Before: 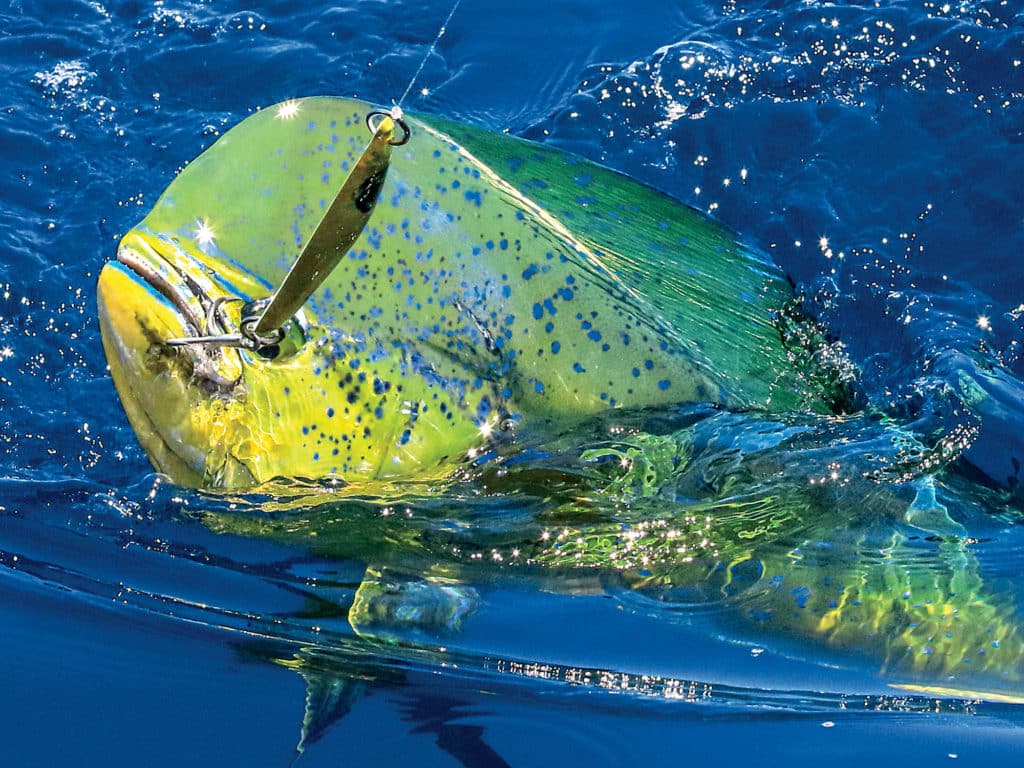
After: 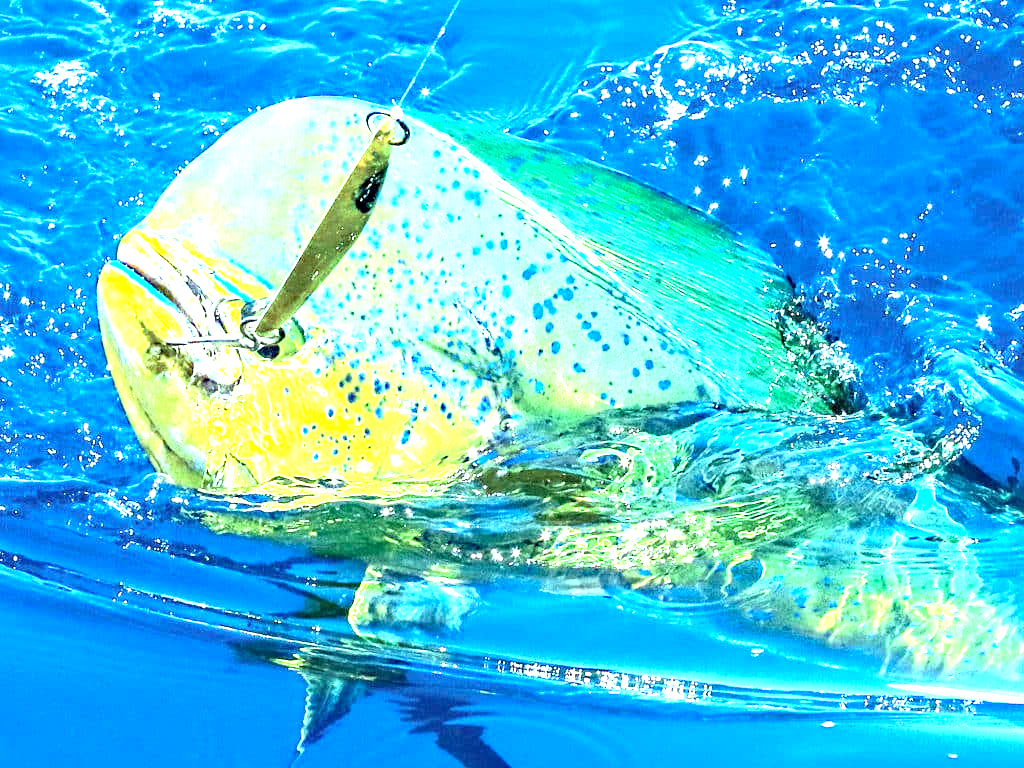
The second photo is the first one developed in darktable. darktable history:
color balance: mode lift, gamma, gain (sRGB), lift [0.997, 0.979, 1.021, 1.011], gamma [1, 1.084, 0.916, 0.998], gain [1, 0.87, 1.13, 1.101], contrast 4.55%, contrast fulcrum 38.24%, output saturation 104.09%
exposure: exposure 2.207 EV, compensate highlight preservation false
haze removal: compatibility mode true, adaptive false
